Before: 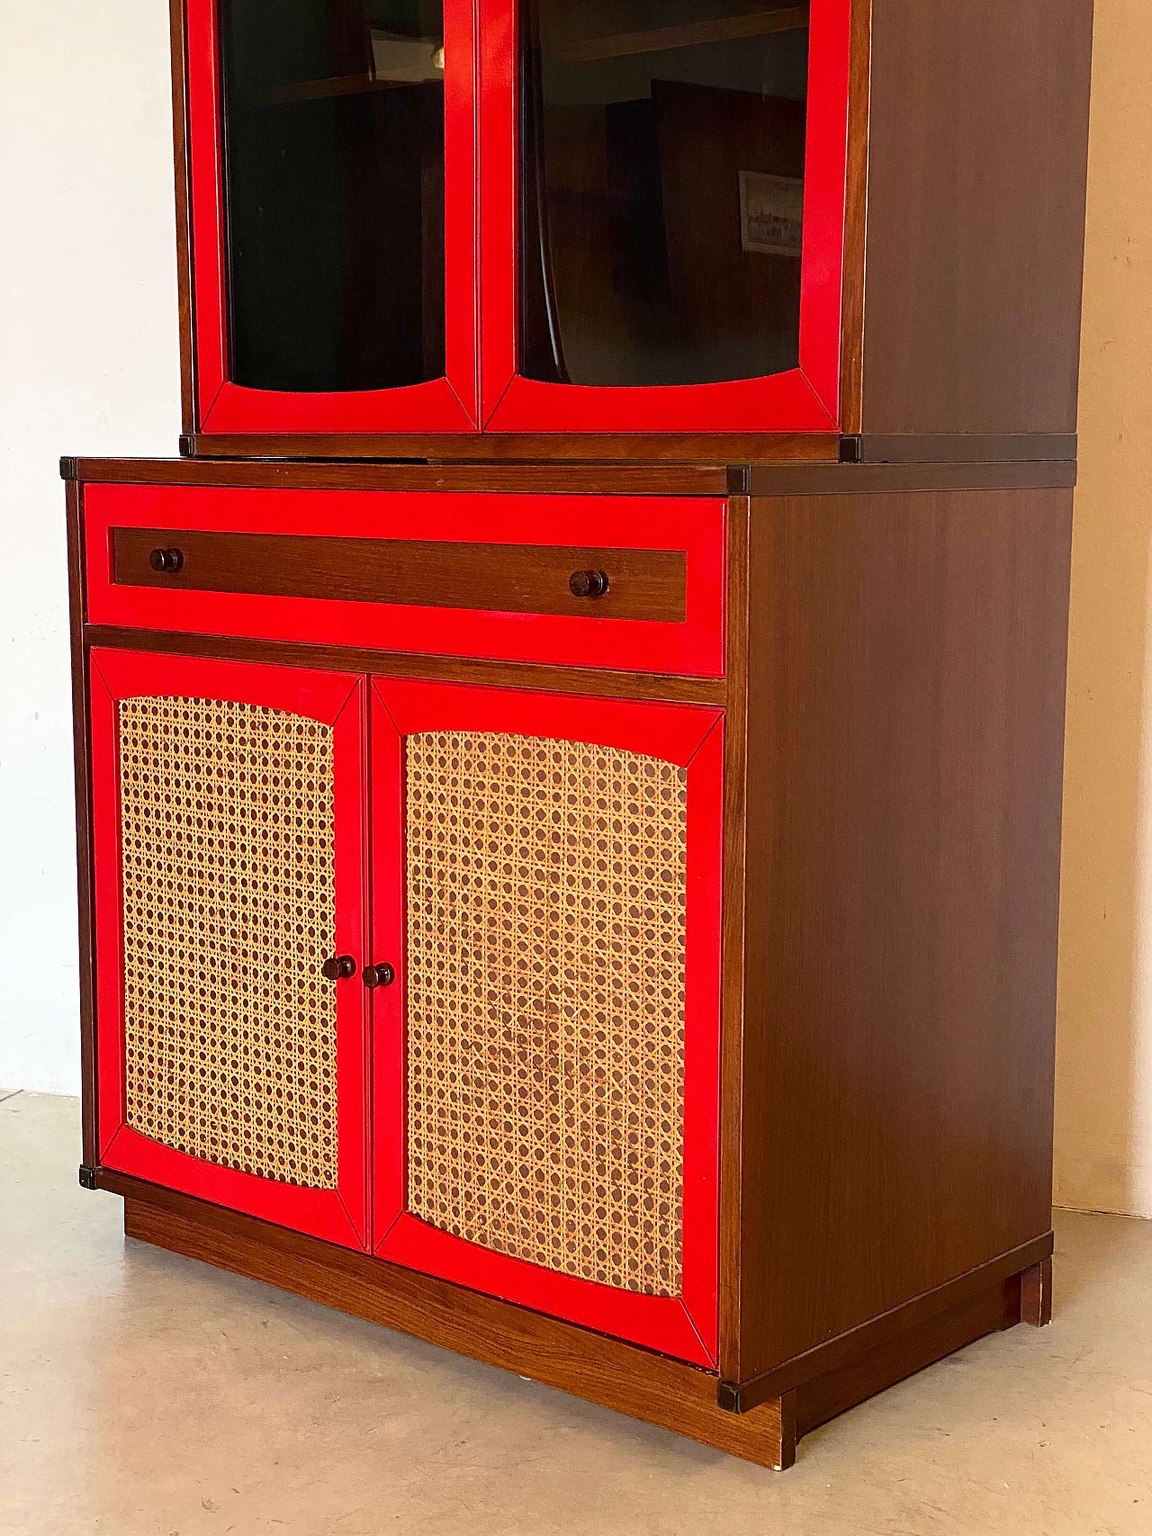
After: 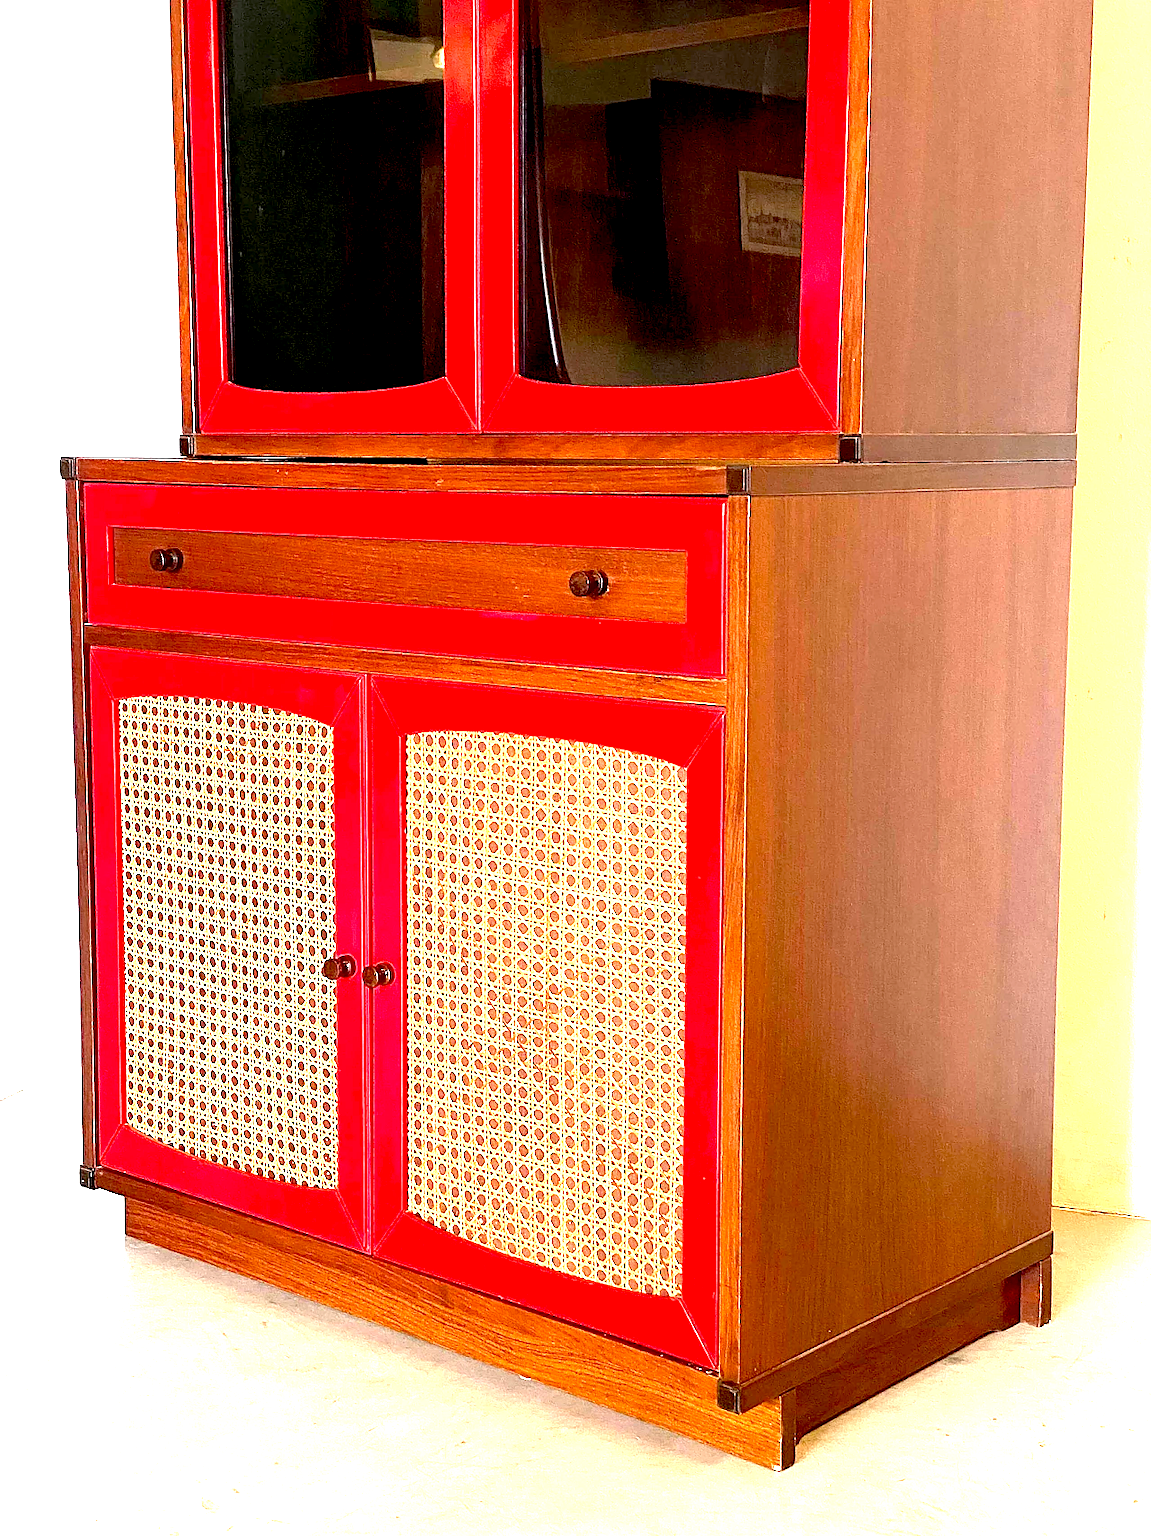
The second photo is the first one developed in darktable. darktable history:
exposure: black level correction 0.005, exposure 2.079 EV, compensate highlight preservation false
